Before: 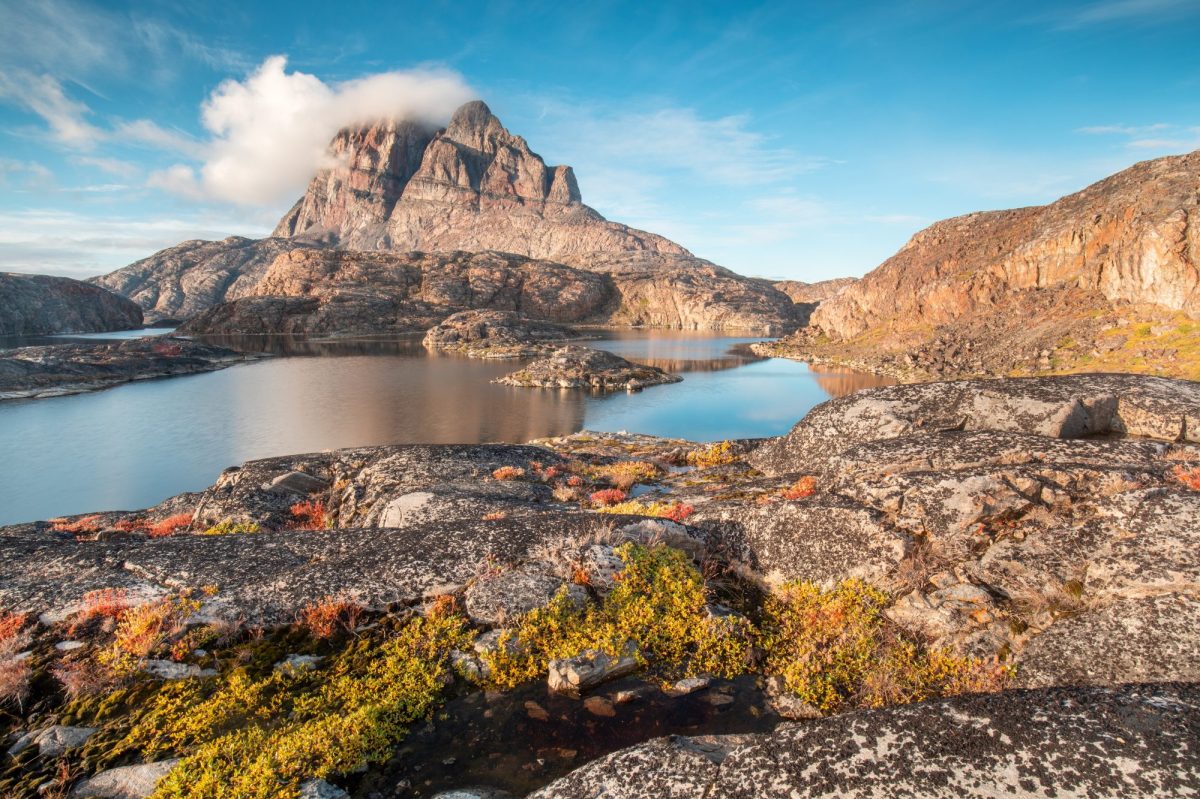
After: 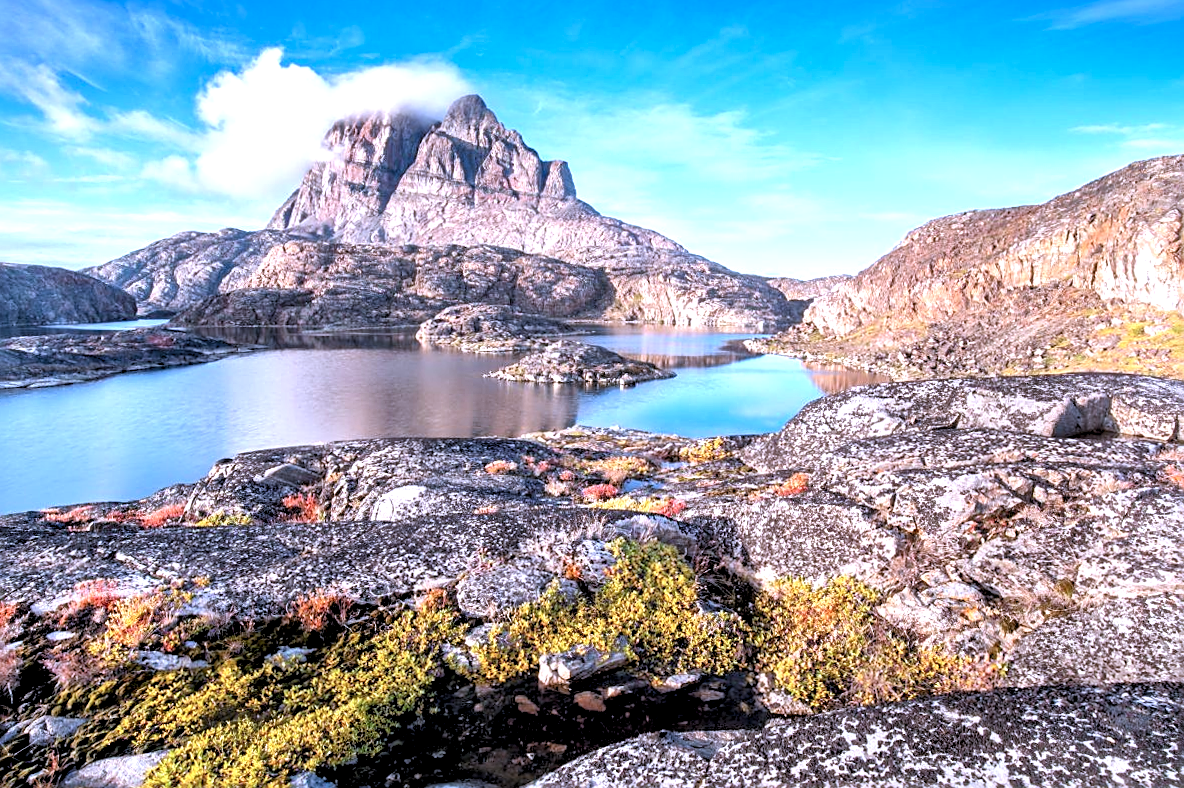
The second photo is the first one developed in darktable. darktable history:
local contrast: mode bilateral grid, contrast 20, coarseness 20, detail 150%, midtone range 0.2
crop and rotate: angle -0.5°
color calibration: illuminant as shot in camera, x 0.379, y 0.396, temperature 4138.76 K
exposure: black level correction 0.001, exposure 0.5 EV, compensate exposure bias true, compensate highlight preservation false
rgb levels: levels [[0.013, 0.434, 0.89], [0, 0.5, 1], [0, 0.5, 1]]
white balance: red 0.954, blue 1.079
sharpen: on, module defaults
